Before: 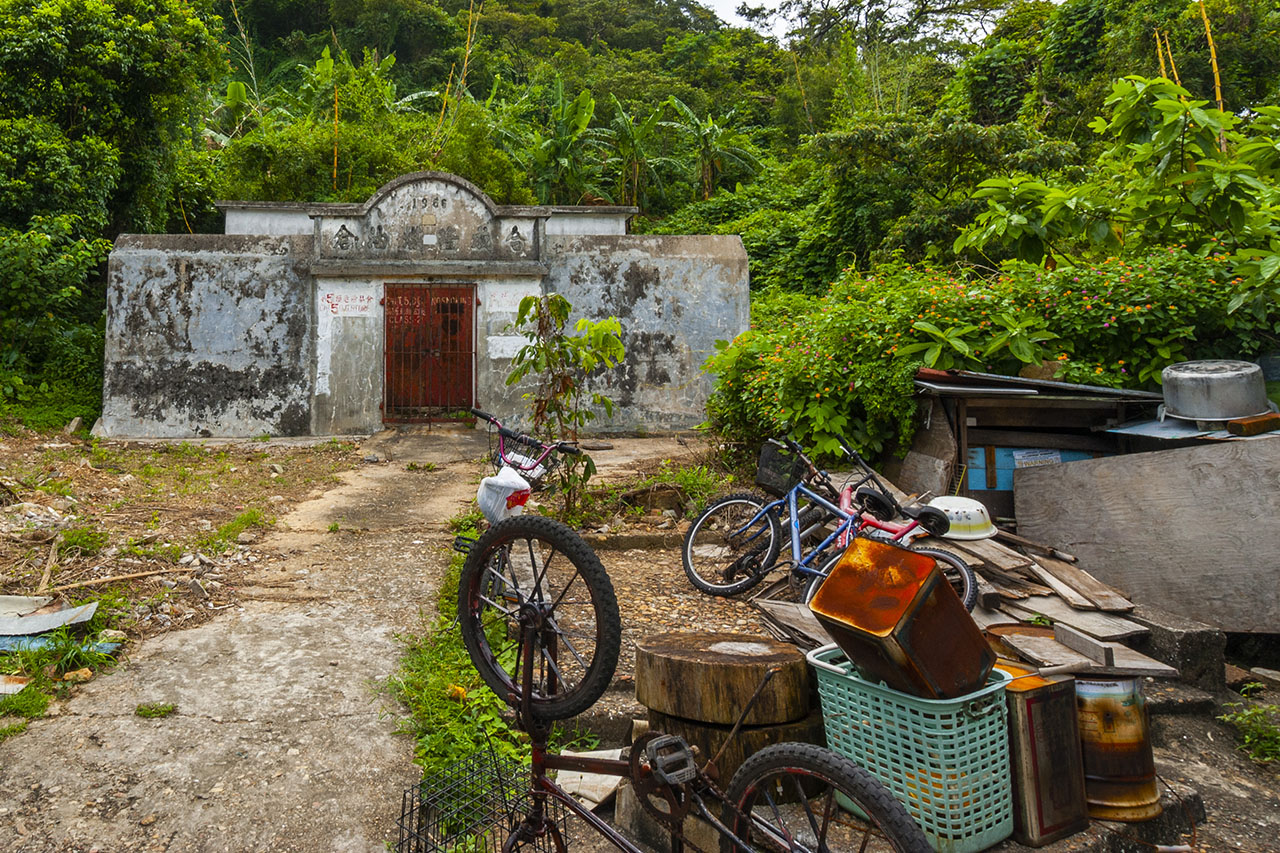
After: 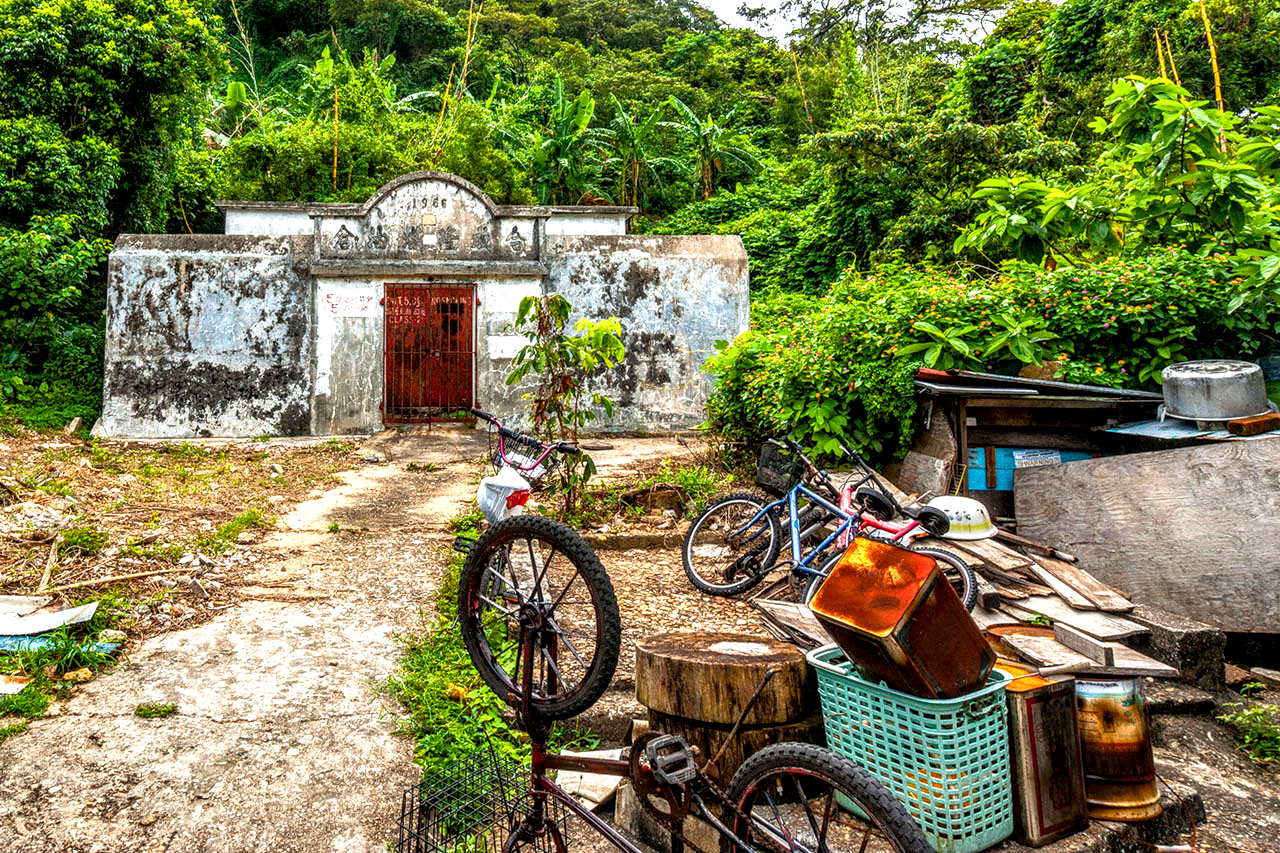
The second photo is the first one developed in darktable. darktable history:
exposure: black level correction 0, exposure 0.7 EV, compensate exposure bias true, compensate highlight preservation false
rgb curve: curves: ch0 [(0, 0) (0.053, 0.068) (0.122, 0.128) (1, 1)]
local contrast: highlights 19%, detail 186%
